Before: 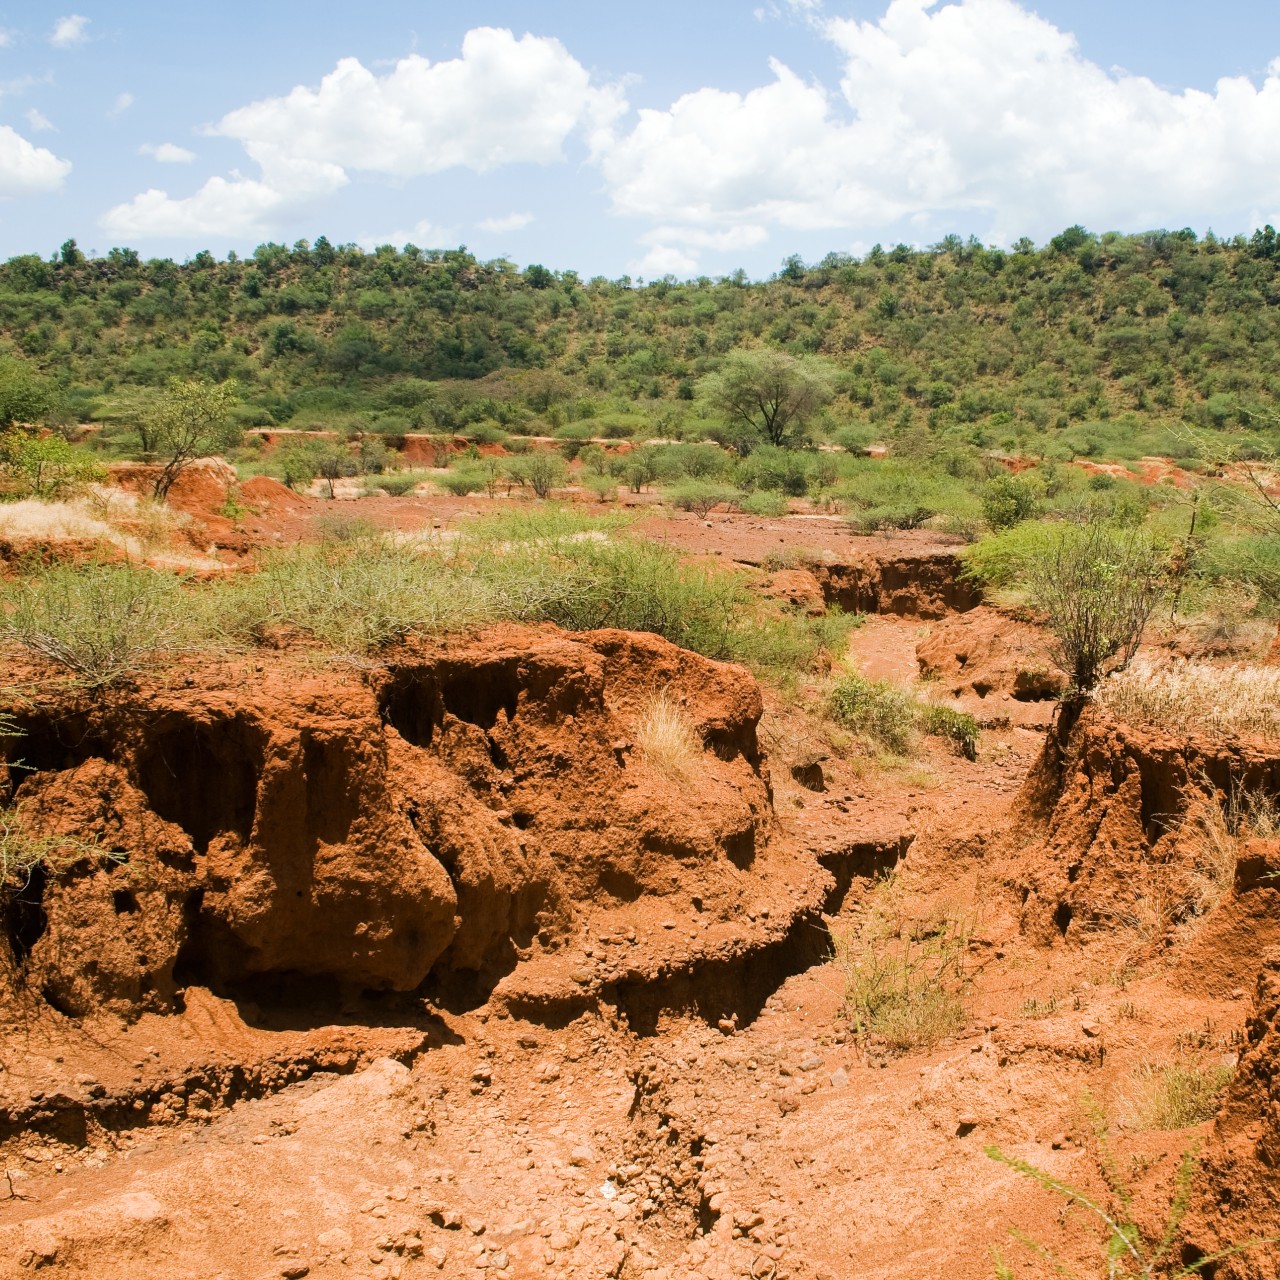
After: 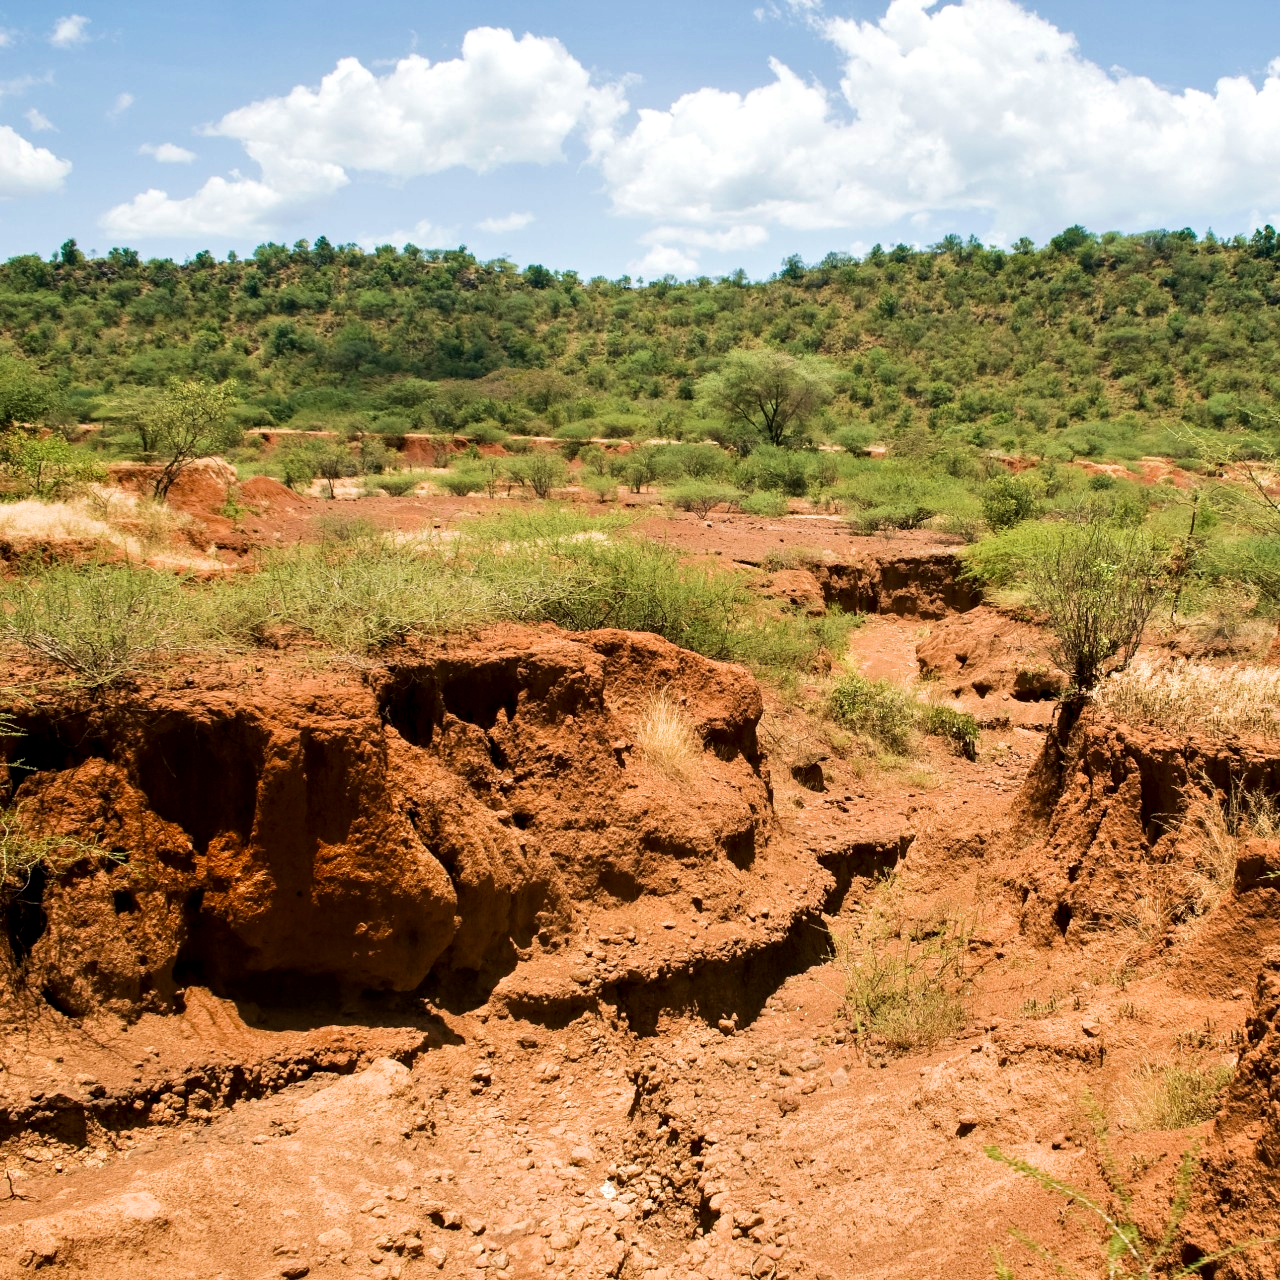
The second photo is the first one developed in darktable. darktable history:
contrast equalizer: y [[0.524, 0.538, 0.547, 0.548, 0.538, 0.524], [0.5 ×6], [0.5 ×6], [0 ×6], [0 ×6]]
velvia: strength 36.57%
shadows and highlights: shadows -88.03, highlights -35.45, shadows color adjustment 99.15%, highlights color adjustment 0%, soften with gaussian
